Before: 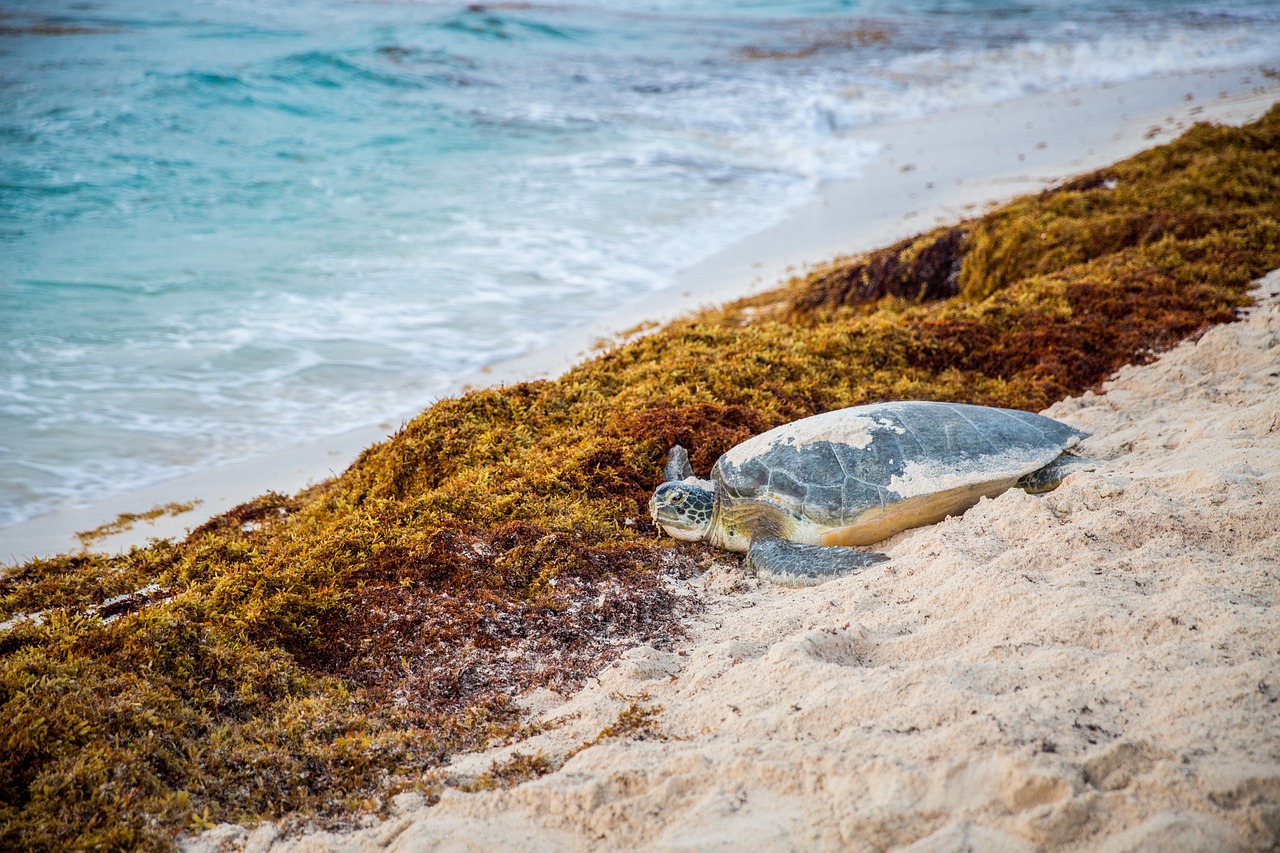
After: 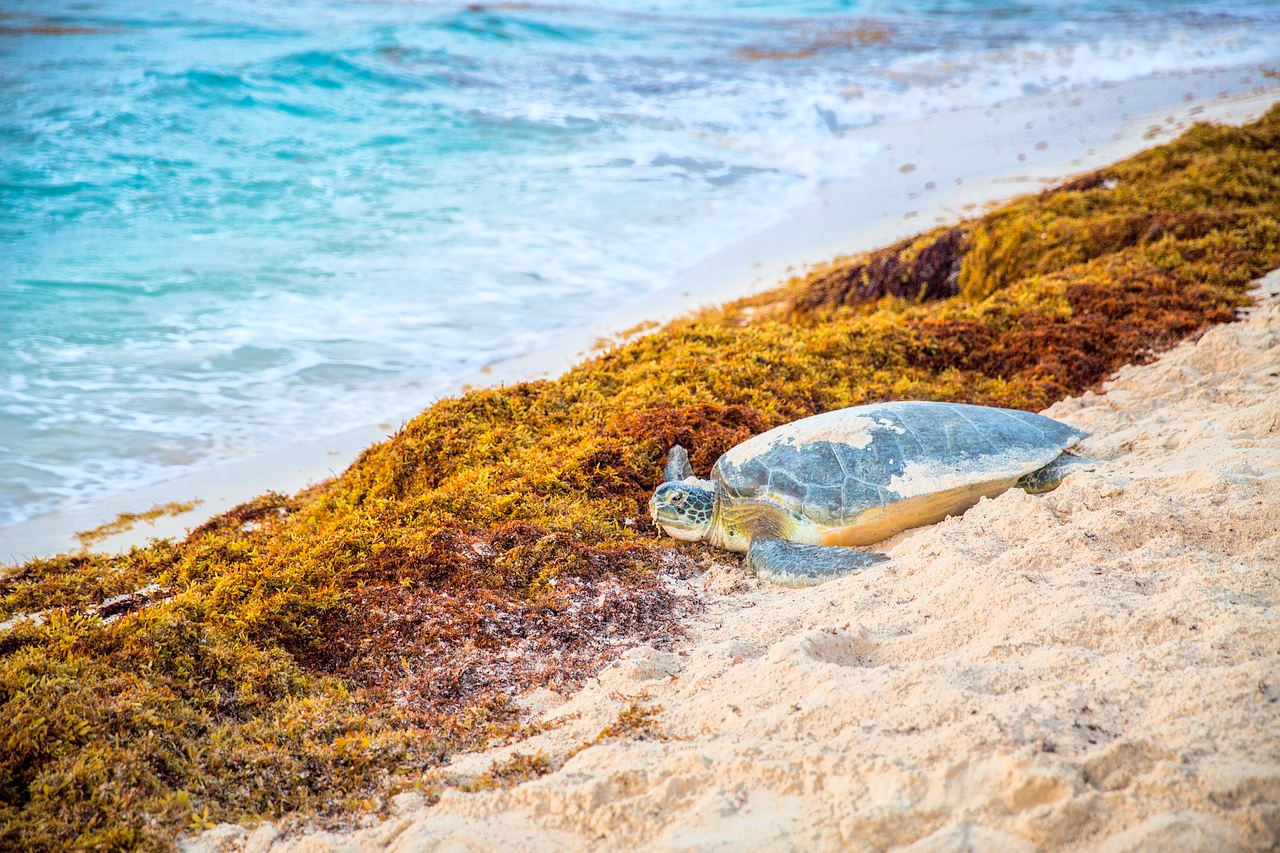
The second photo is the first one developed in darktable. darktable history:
velvia: strength 17%
global tonemap: drago (1, 100), detail 1
exposure: black level correction 0, exposure 1.1 EV, compensate exposure bias true, compensate highlight preservation false
